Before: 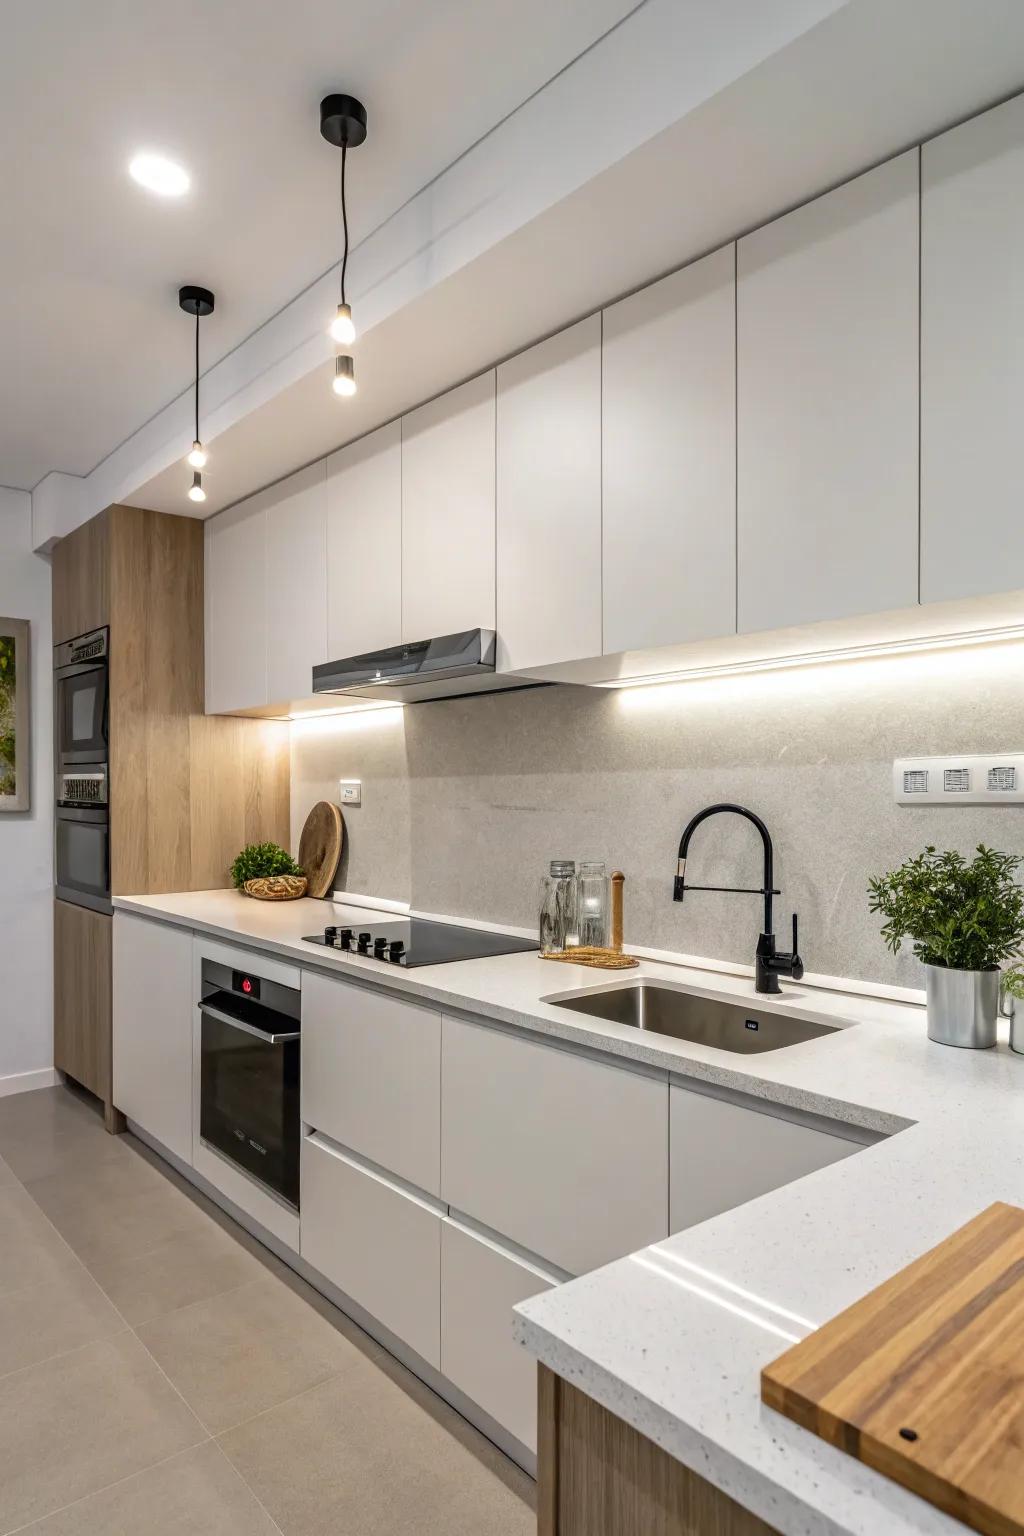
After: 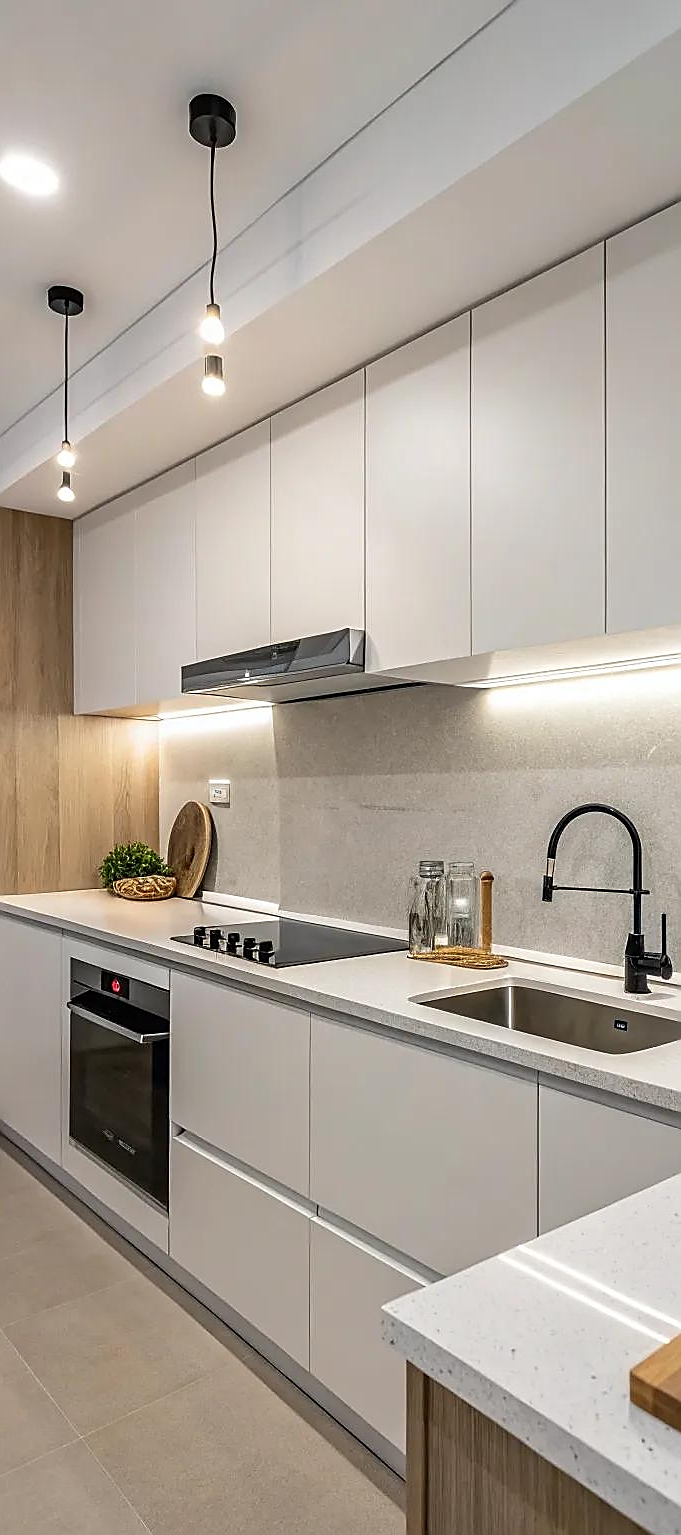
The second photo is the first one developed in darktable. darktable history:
crop and rotate: left 12.8%, right 20.599%
sharpen: radius 1.361, amount 1.244, threshold 0.613
exposure: compensate highlight preservation false
